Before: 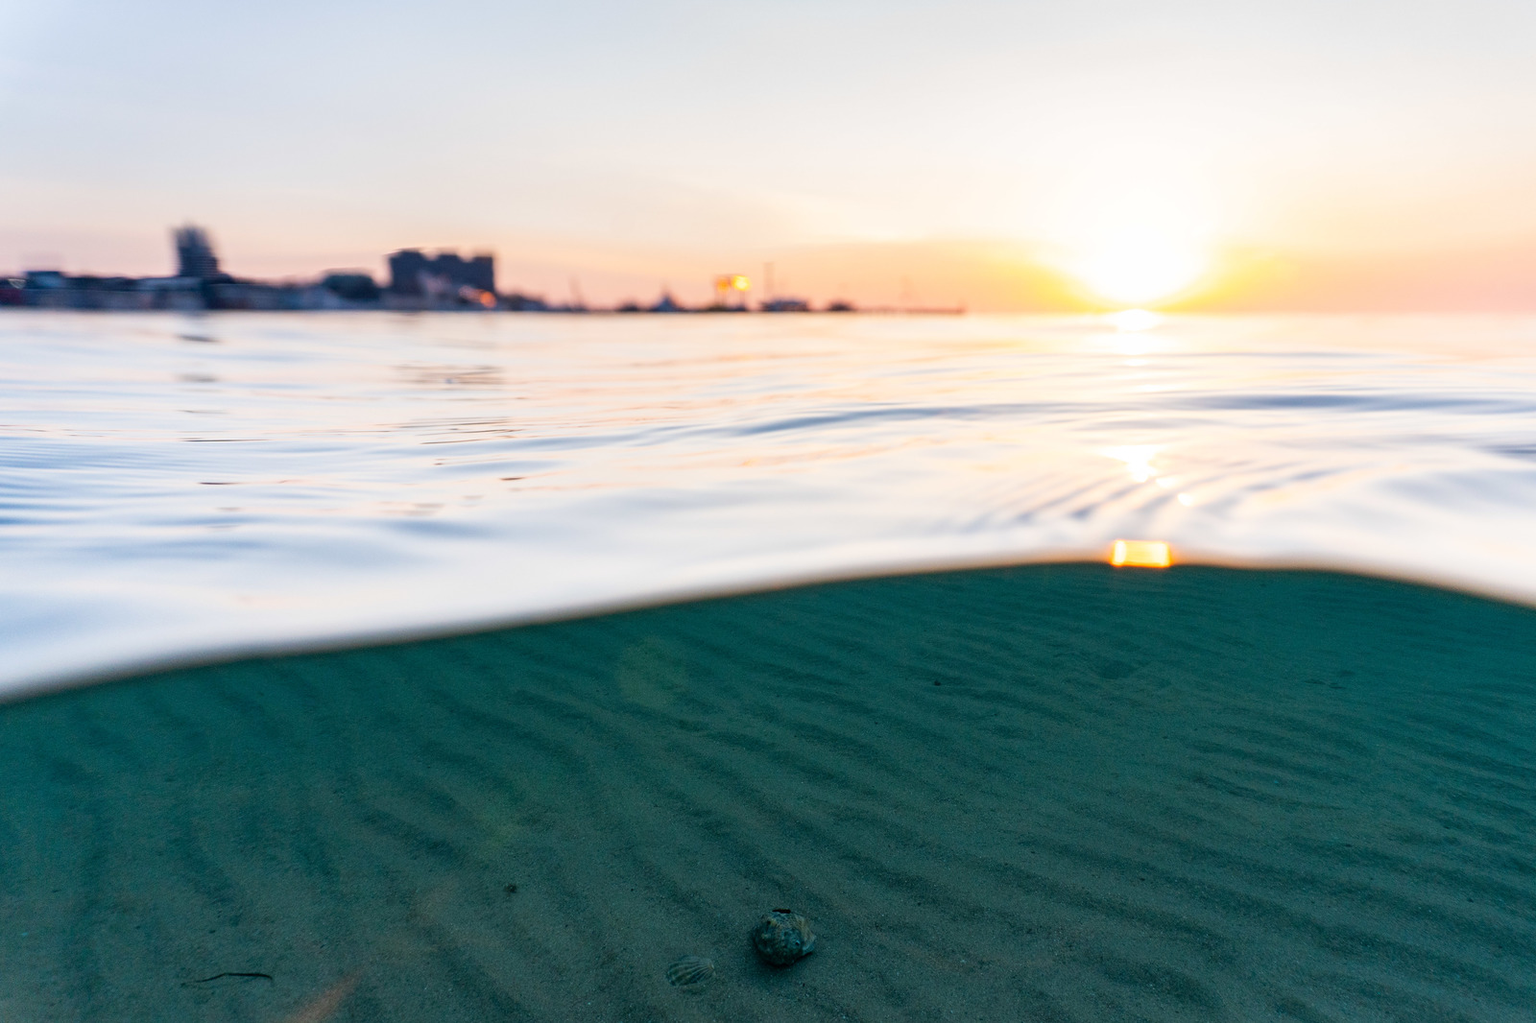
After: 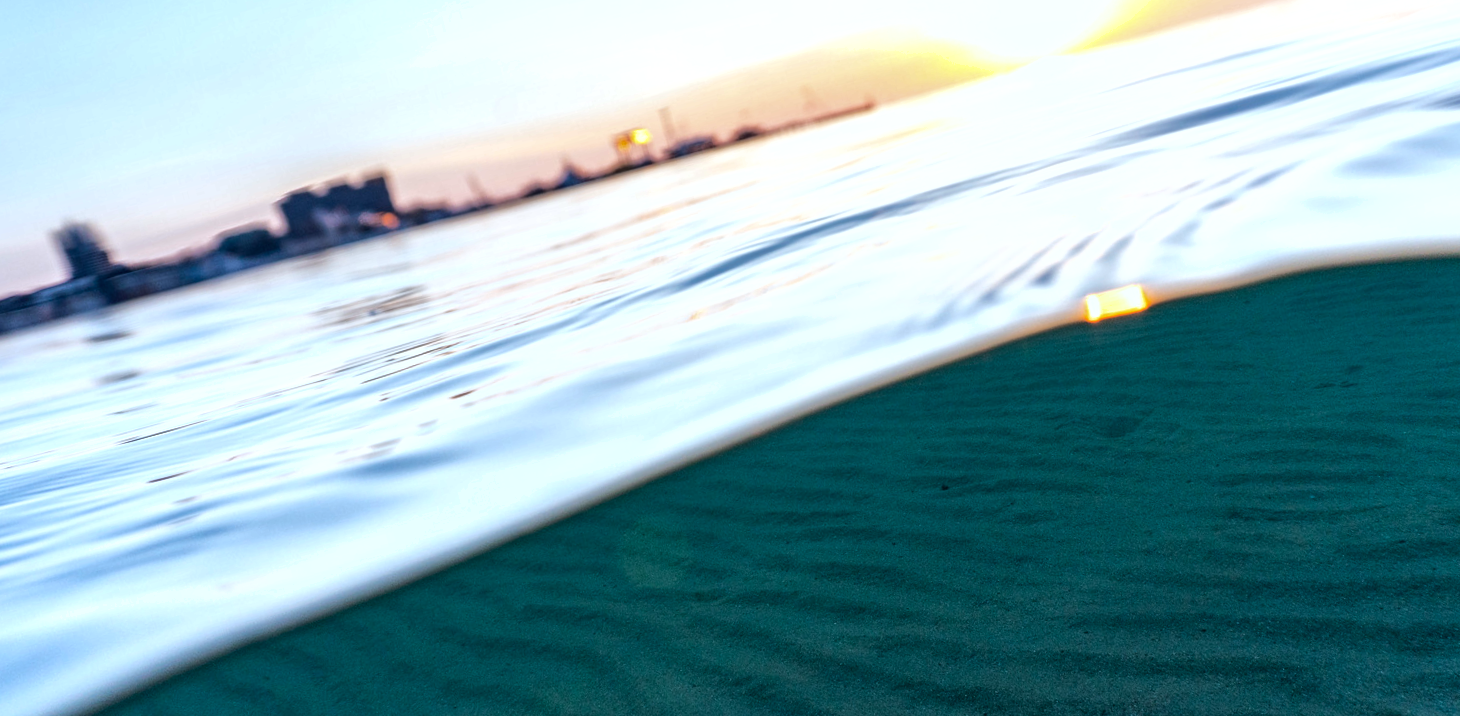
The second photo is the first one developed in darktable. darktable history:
local contrast: detail 130%
rotate and perspective: rotation -14.8°, crop left 0.1, crop right 0.903, crop top 0.25, crop bottom 0.748
shadows and highlights: shadows -20, white point adjustment -2, highlights -35
tone equalizer: -8 EV -0.417 EV, -7 EV -0.389 EV, -6 EV -0.333 EV, -5 EV -0.222 EV, -3 EV 0.222 EV, -2 EV 0.333 EV, -1 EV 0.389 EV, +0 EV 0.417 EV, edges refinement/feathering 500, mask exposure compensation -1.57 EV, preserve details no
color calibration: illuminant Planckian (black body), x 0.375, y 0.373, temperature 4117 K
